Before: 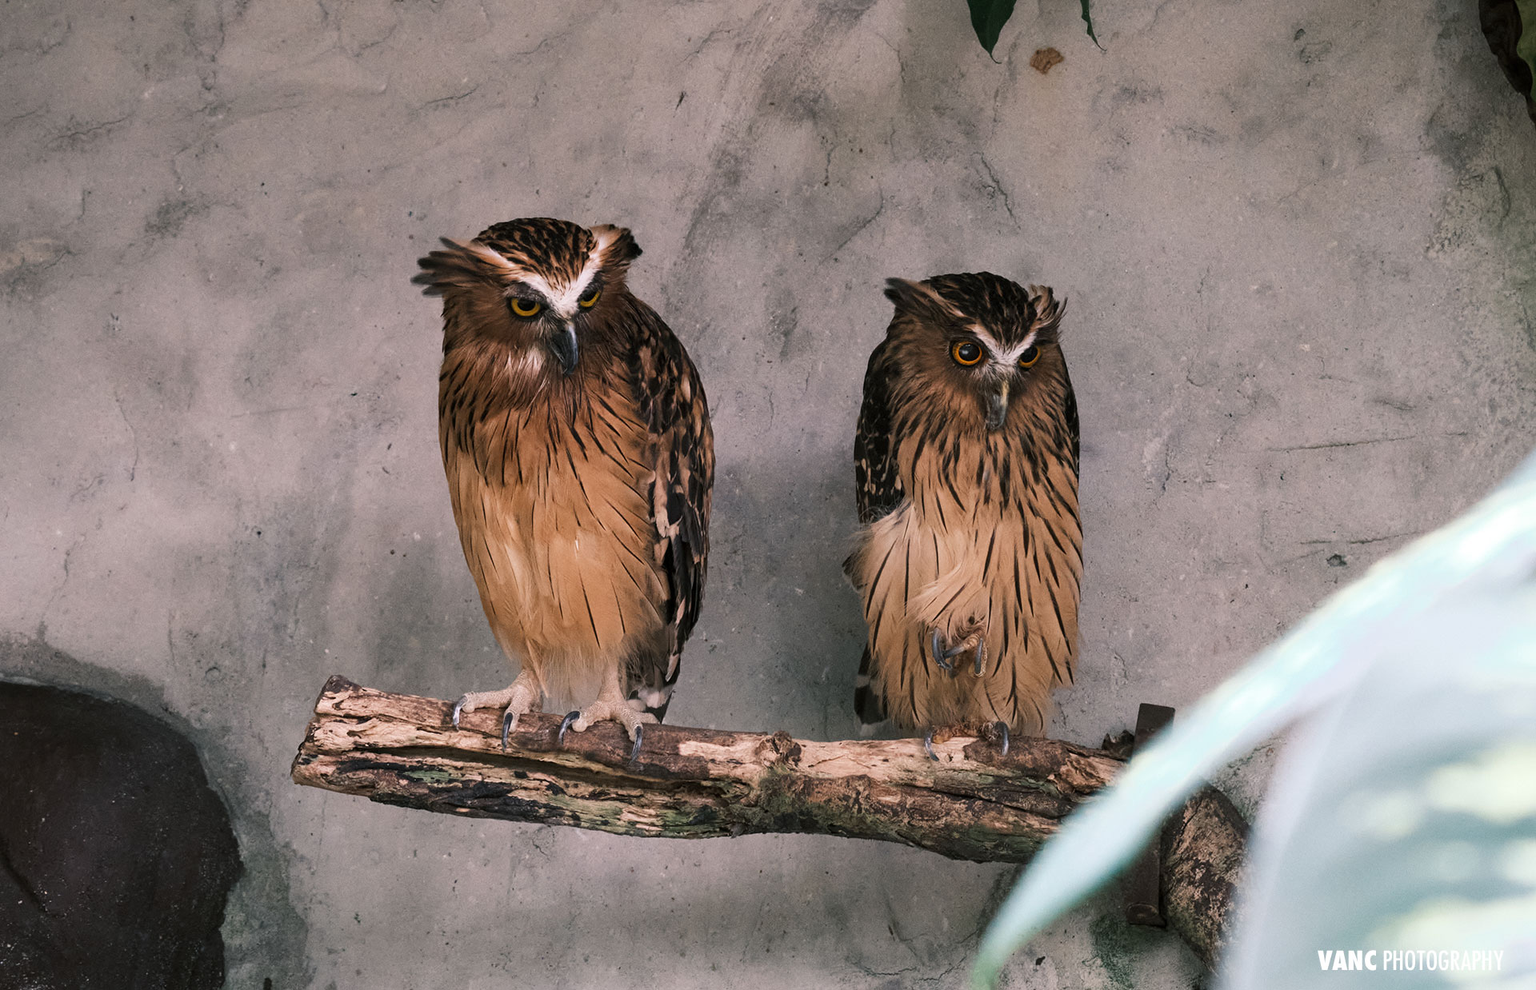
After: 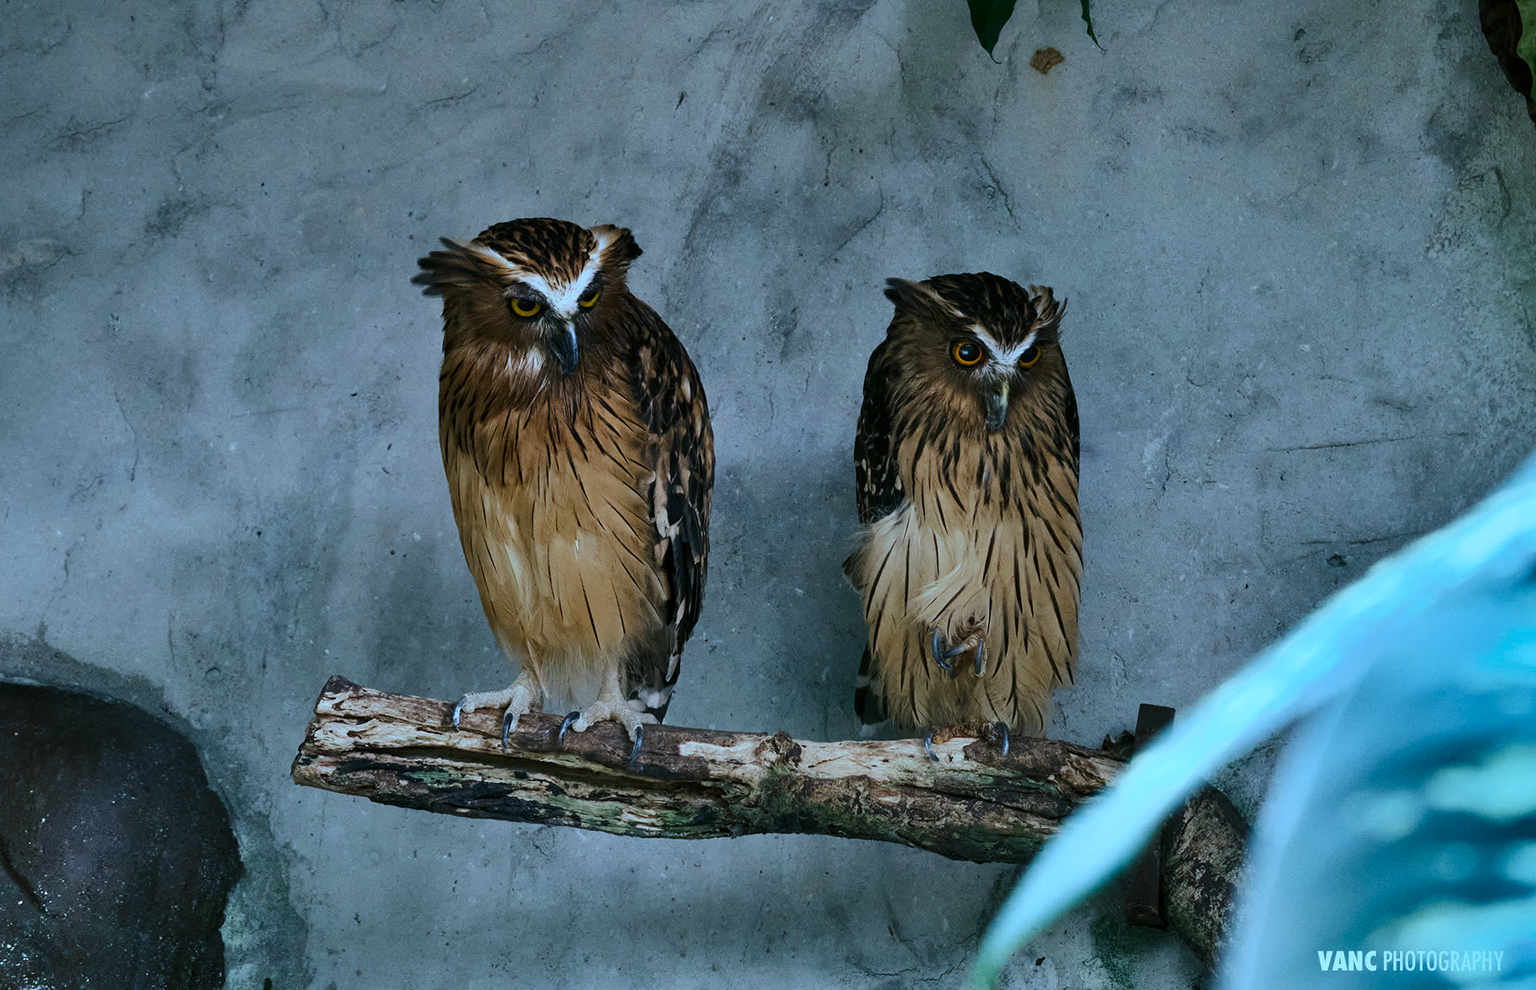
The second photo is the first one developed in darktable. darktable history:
shadows and highlights: shadows 68.42, highlights -76.84, soften with gaussian
white balance: red 0.734, green 0.954, blue 1.067
contrast brightness saturation: contrast 0.12, brightness -0.08, saturation 0.31
